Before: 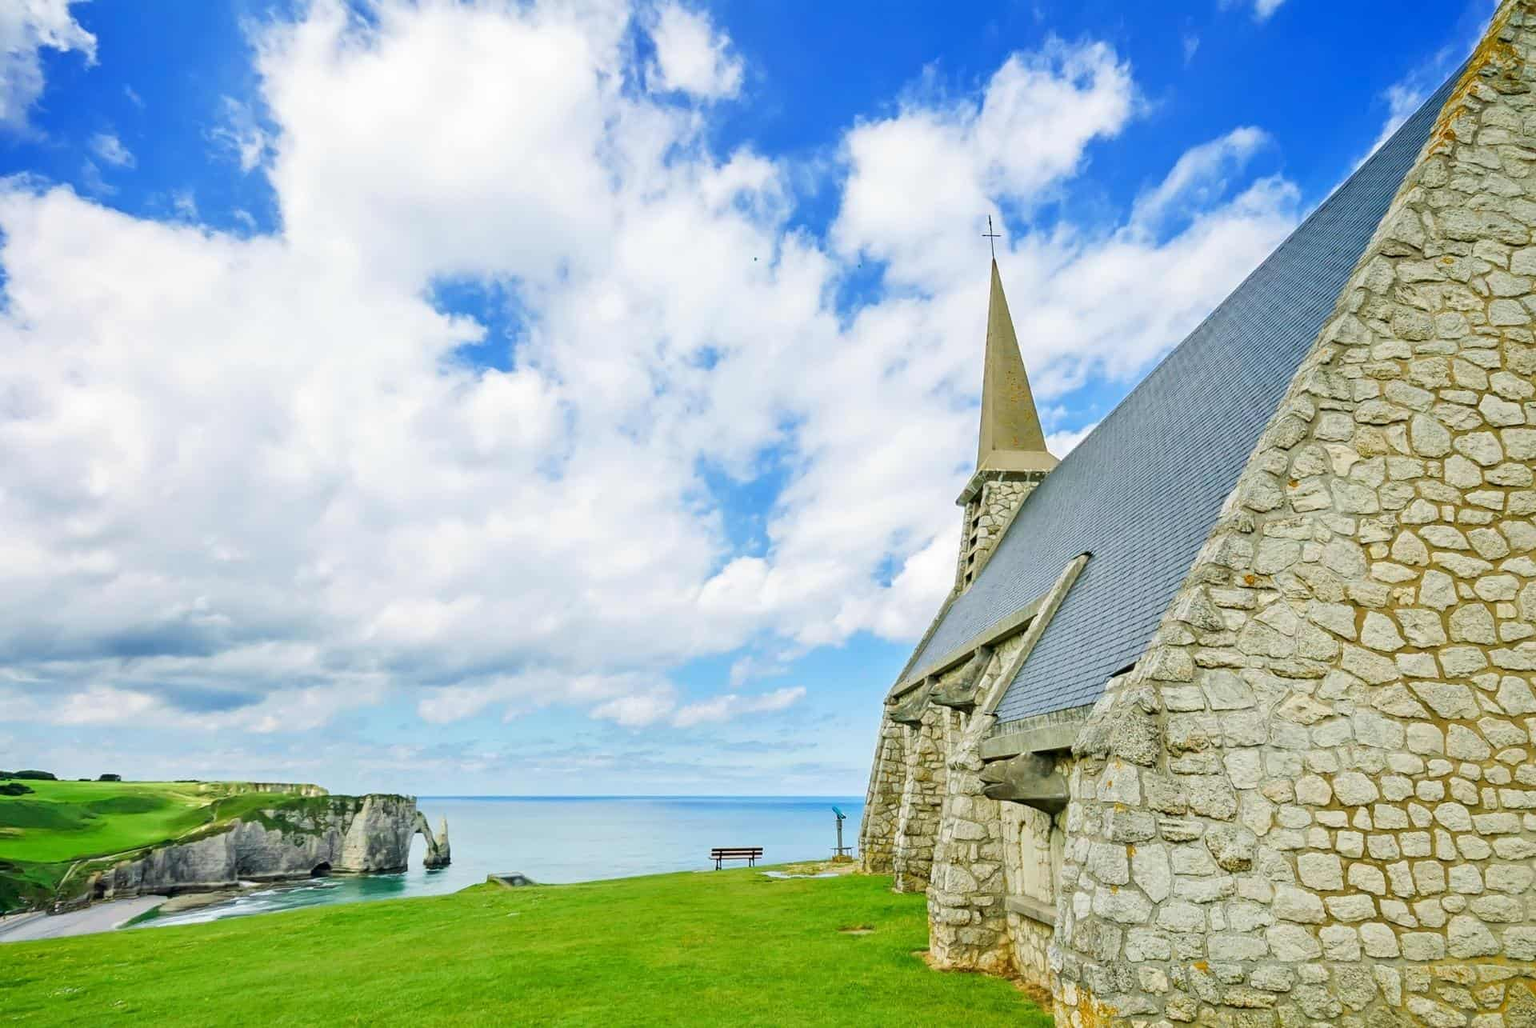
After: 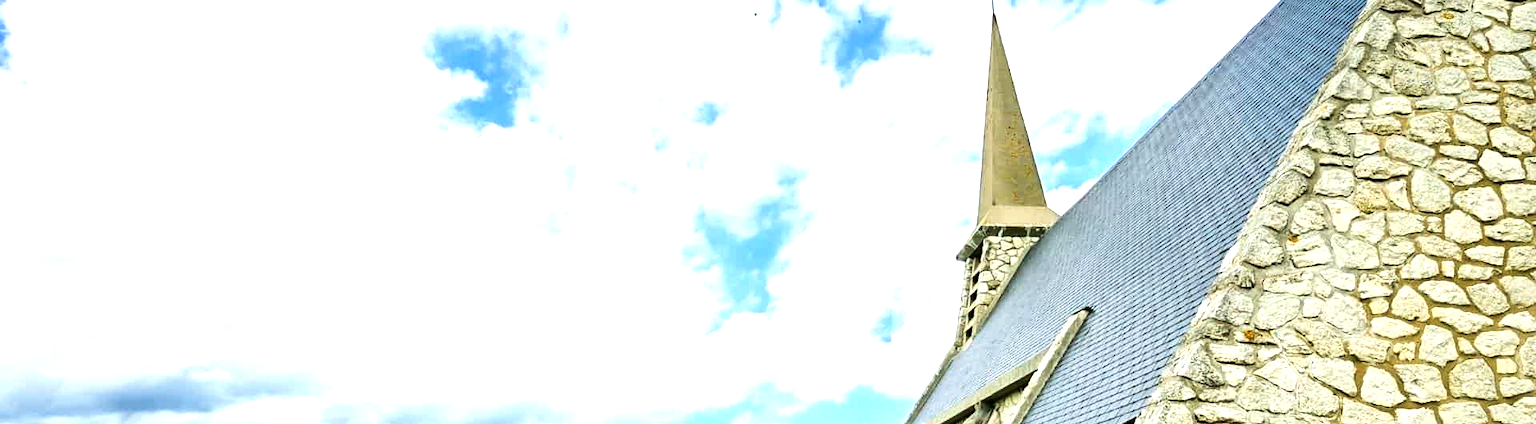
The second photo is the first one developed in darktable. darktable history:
crop and rotate: top 23.836%, bottom 34.82%
tone equalizer: -8 EV -1.05 EV, -7 EV -1.02 EV, -6 EV -0.856 EV, -5 EV -0.561 EV, -3 EV 0.55 EV, -2 EV 0.873 EV, -1 EV 1.01 EV, +0 EV 1.08 EV, edges refinement/feathering 500, mask exposure compensation -1.57 EV, preserve details no
